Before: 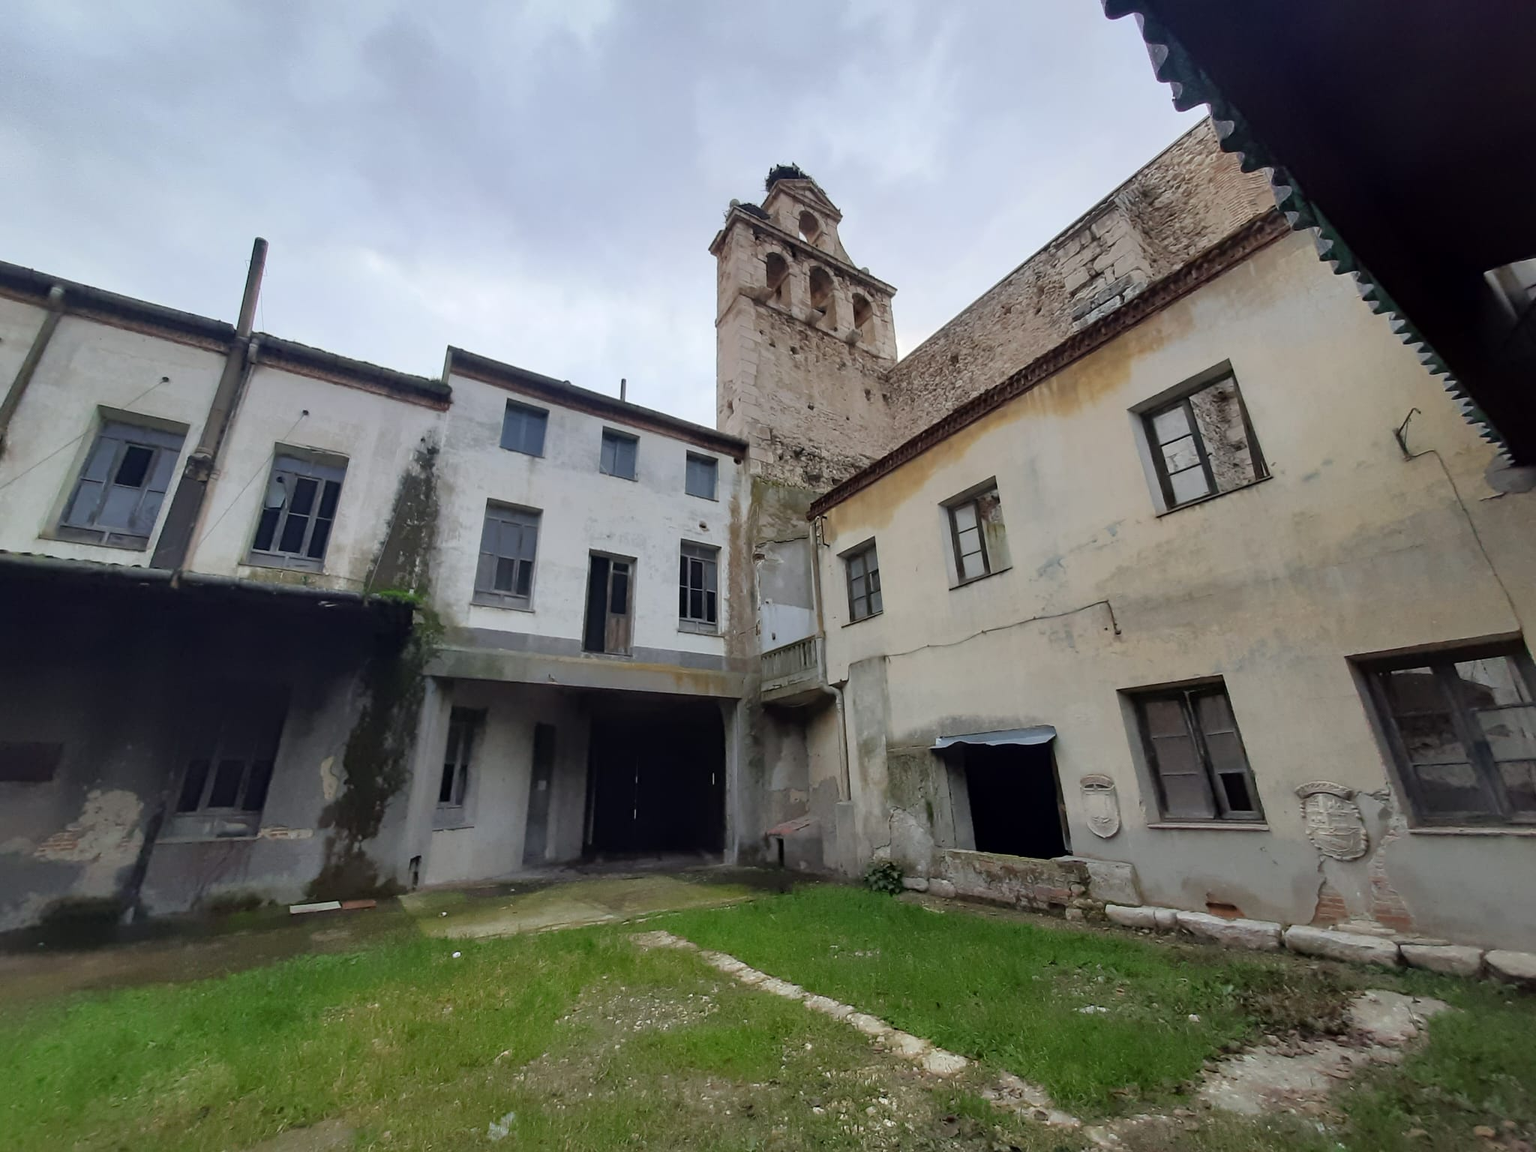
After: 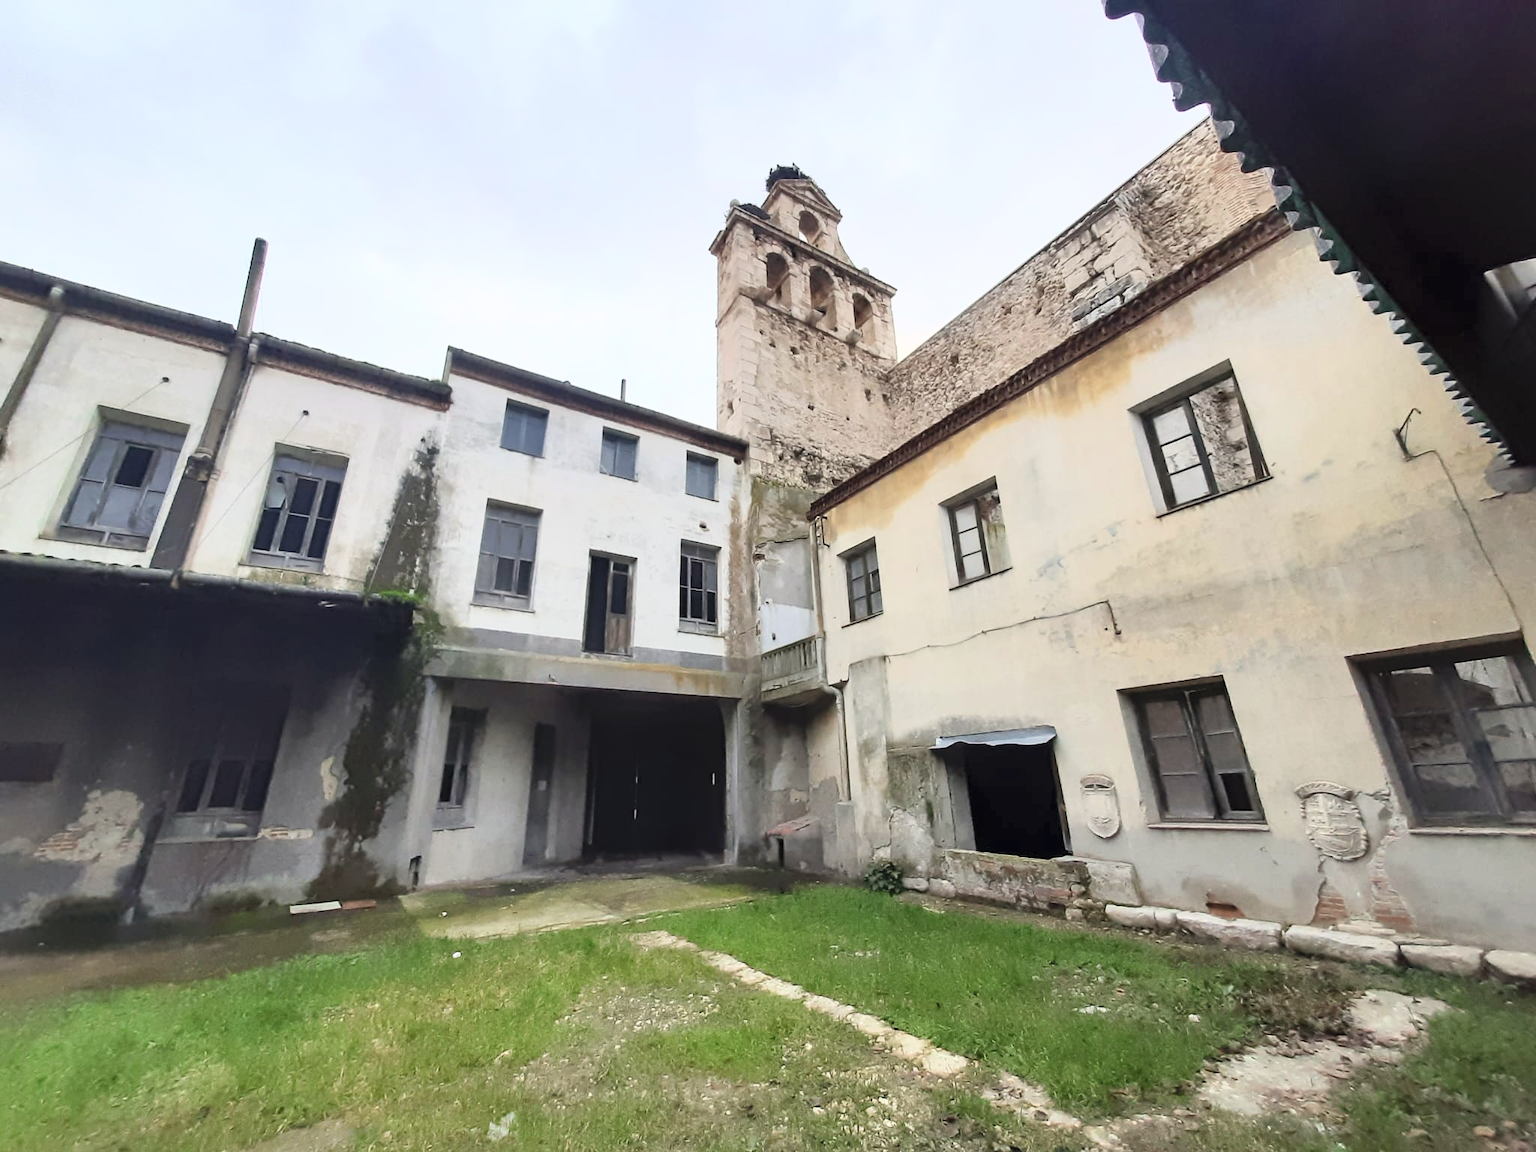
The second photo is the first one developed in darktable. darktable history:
contrast brightness saturation: contrast 0.378, brightness 0.512
color correction: highlights a* 0.691, highlights b* 2.74, saturation 1.06
exposure: exposure -0.05 EV, compensate highlight preservation false
